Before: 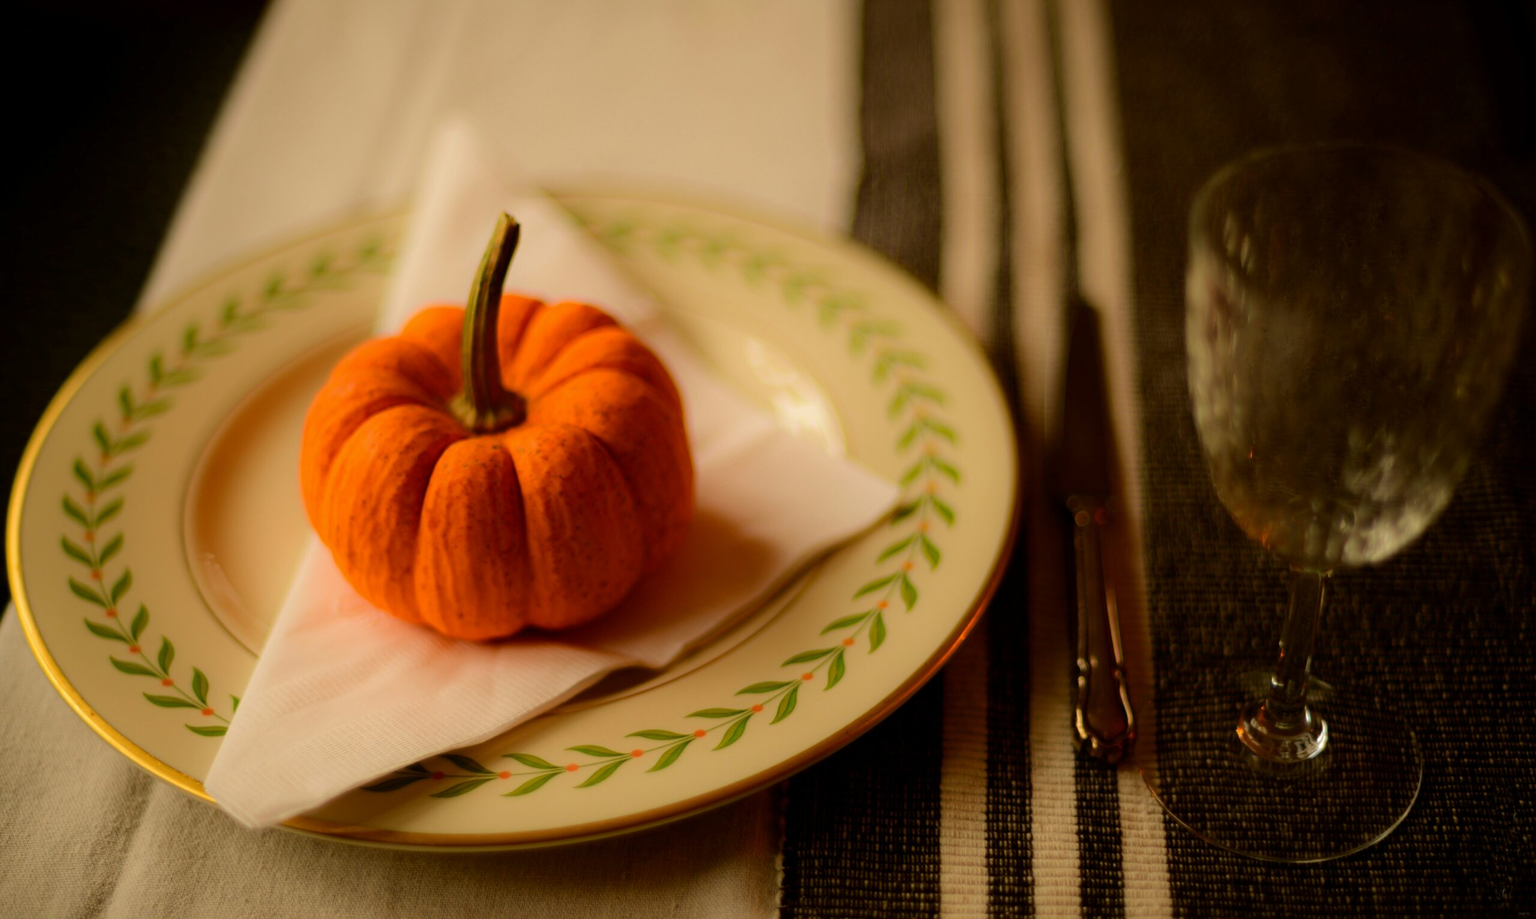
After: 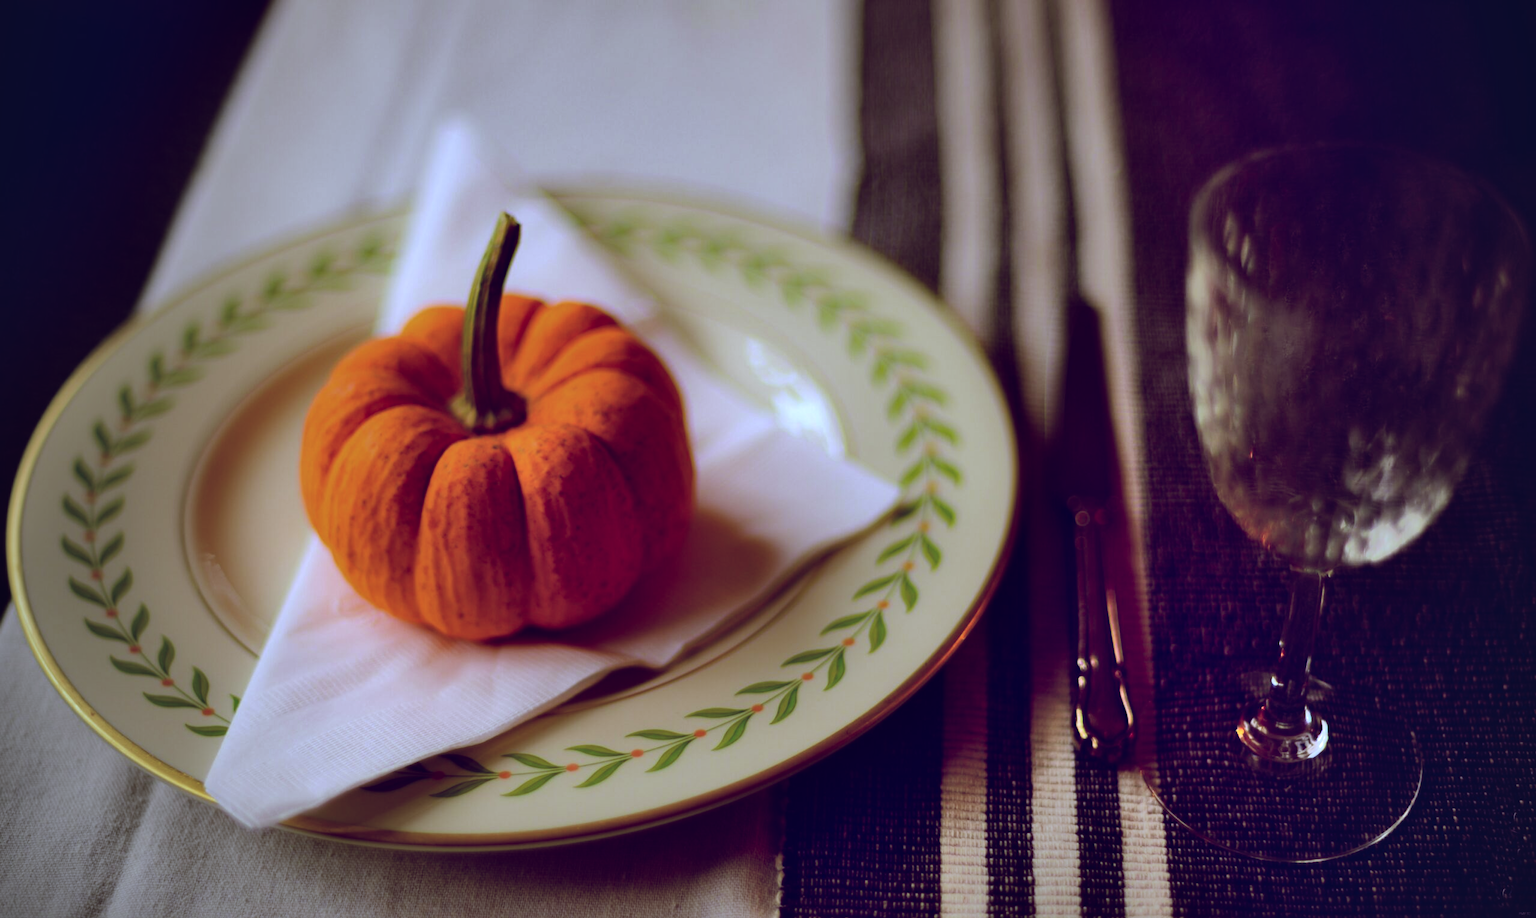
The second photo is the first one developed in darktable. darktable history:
shadows and highlights: white point adjustment 0.05, highlights color adjustment 55.9%, soften with gaussian
contrast brightness saturation: saturation -0.05
exposure: black level correction 0.001, compensate highlight preservation false
vignetting: fall-off start 97%, fall-off radius 100%, width/height ratio 0.609, unbound false
color balance: lift [1.001, 0.997, 0.99, 1.01], gamma [1.007, 1, 0.975, 1.025], gain [1, 1.065, 1.052, 0.935], contrast 13.25%
white balance: red 0.766, blue 1.537
